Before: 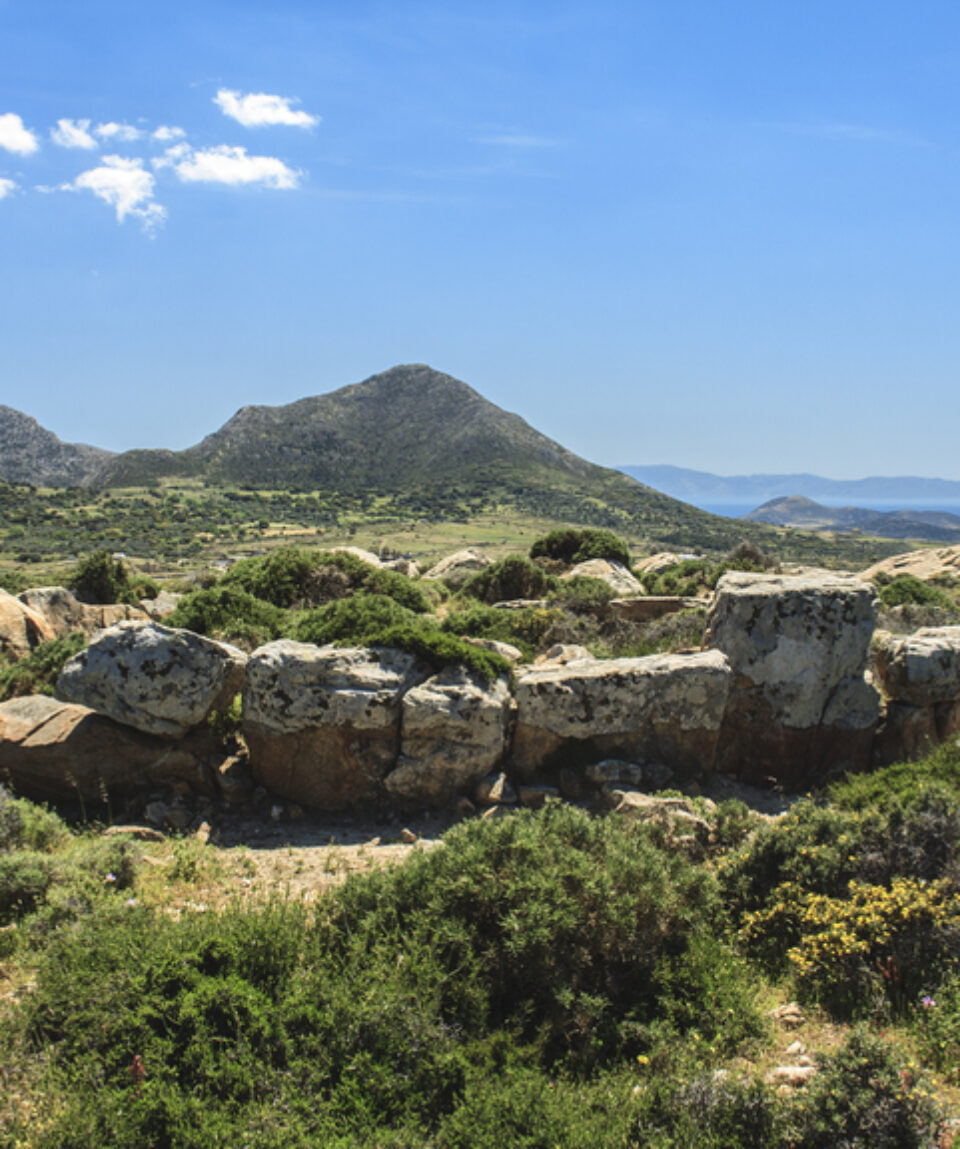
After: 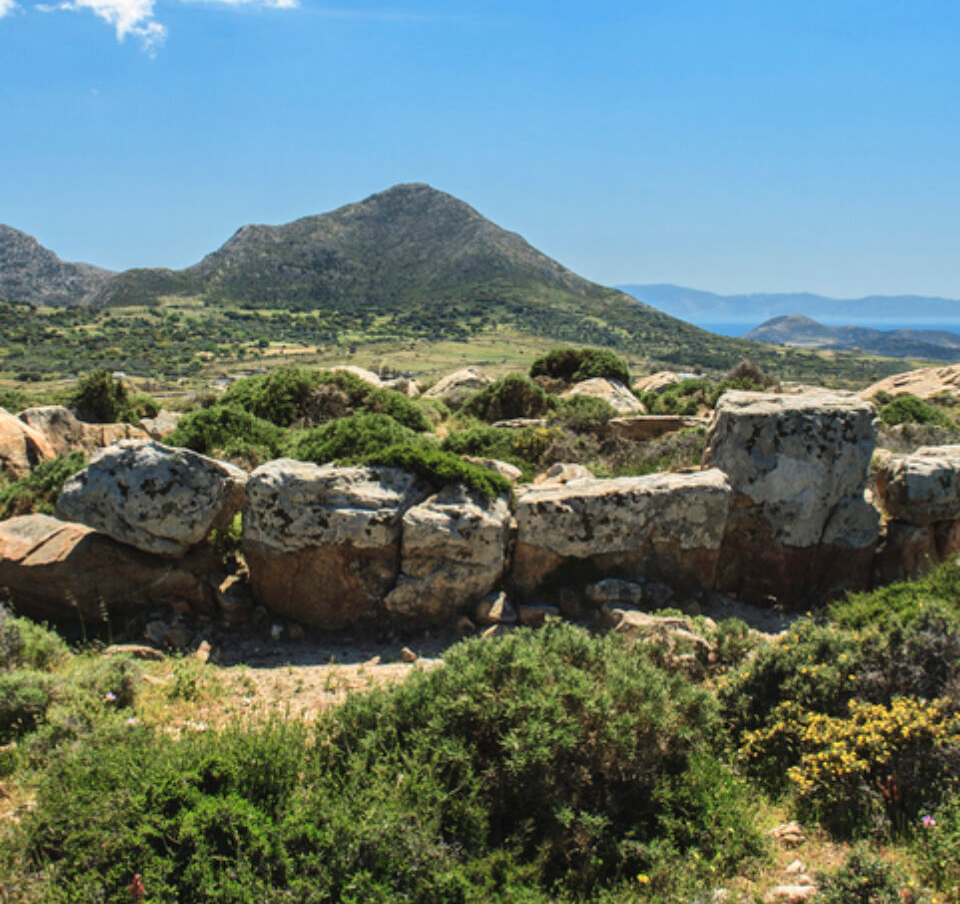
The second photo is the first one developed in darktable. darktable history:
shadows and highlights: shadows 37.27, highlights -28.18, soften with gaussian
crop and rotate: top 15.774%, bottom 5.506%
